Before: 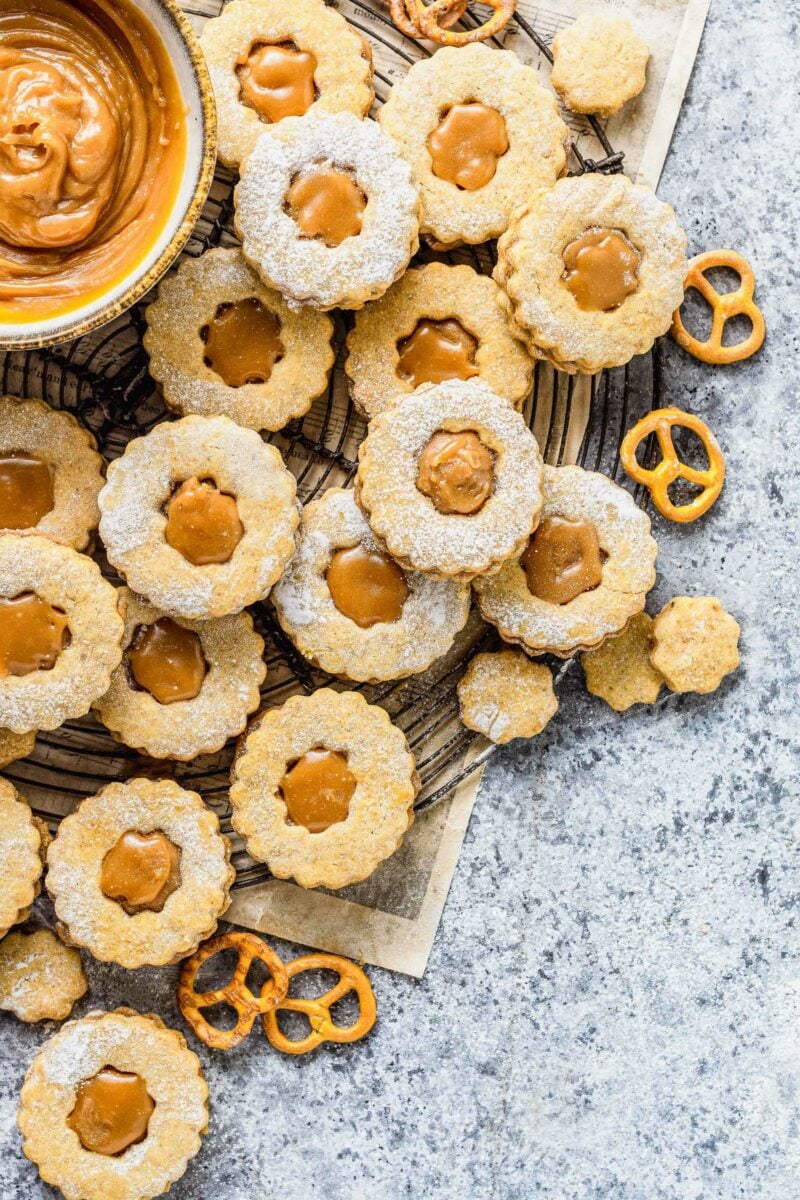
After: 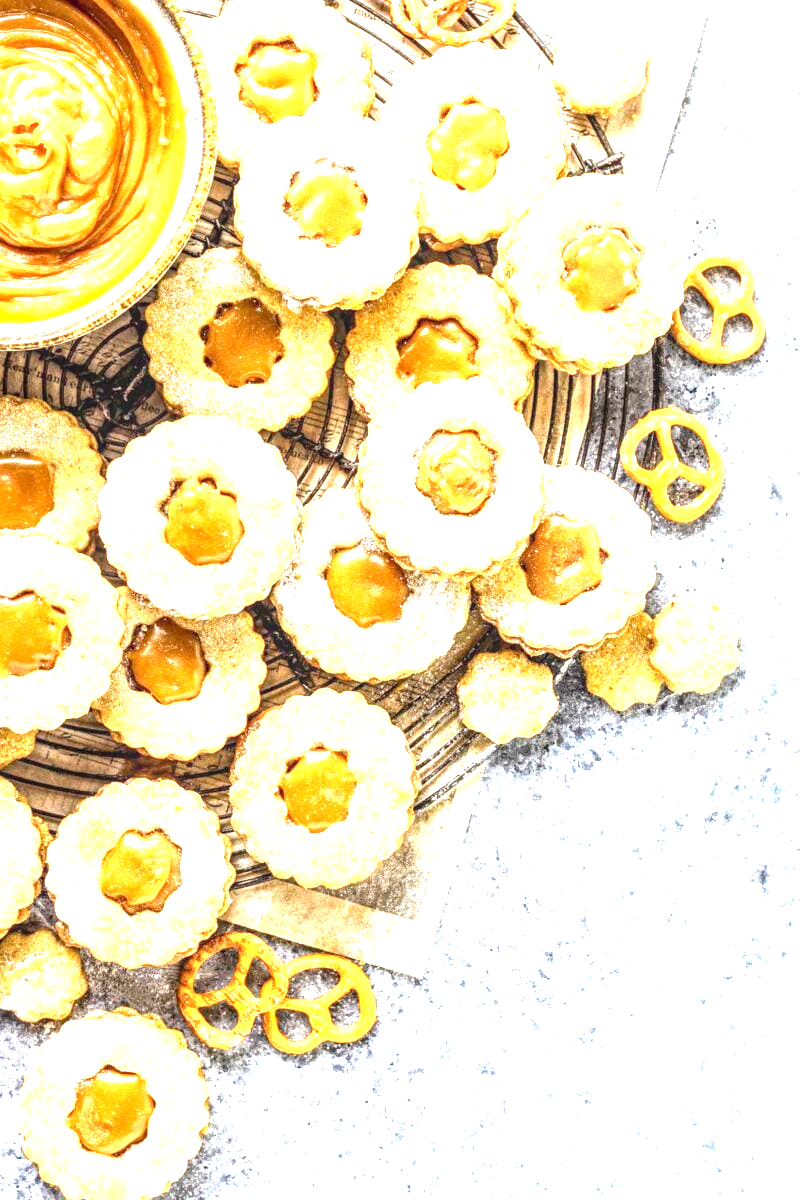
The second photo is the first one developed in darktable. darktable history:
exposure: black level correction 0.001, exposure 1.869 EV, compensate highlight preservation false
local contrast: detail 117%
